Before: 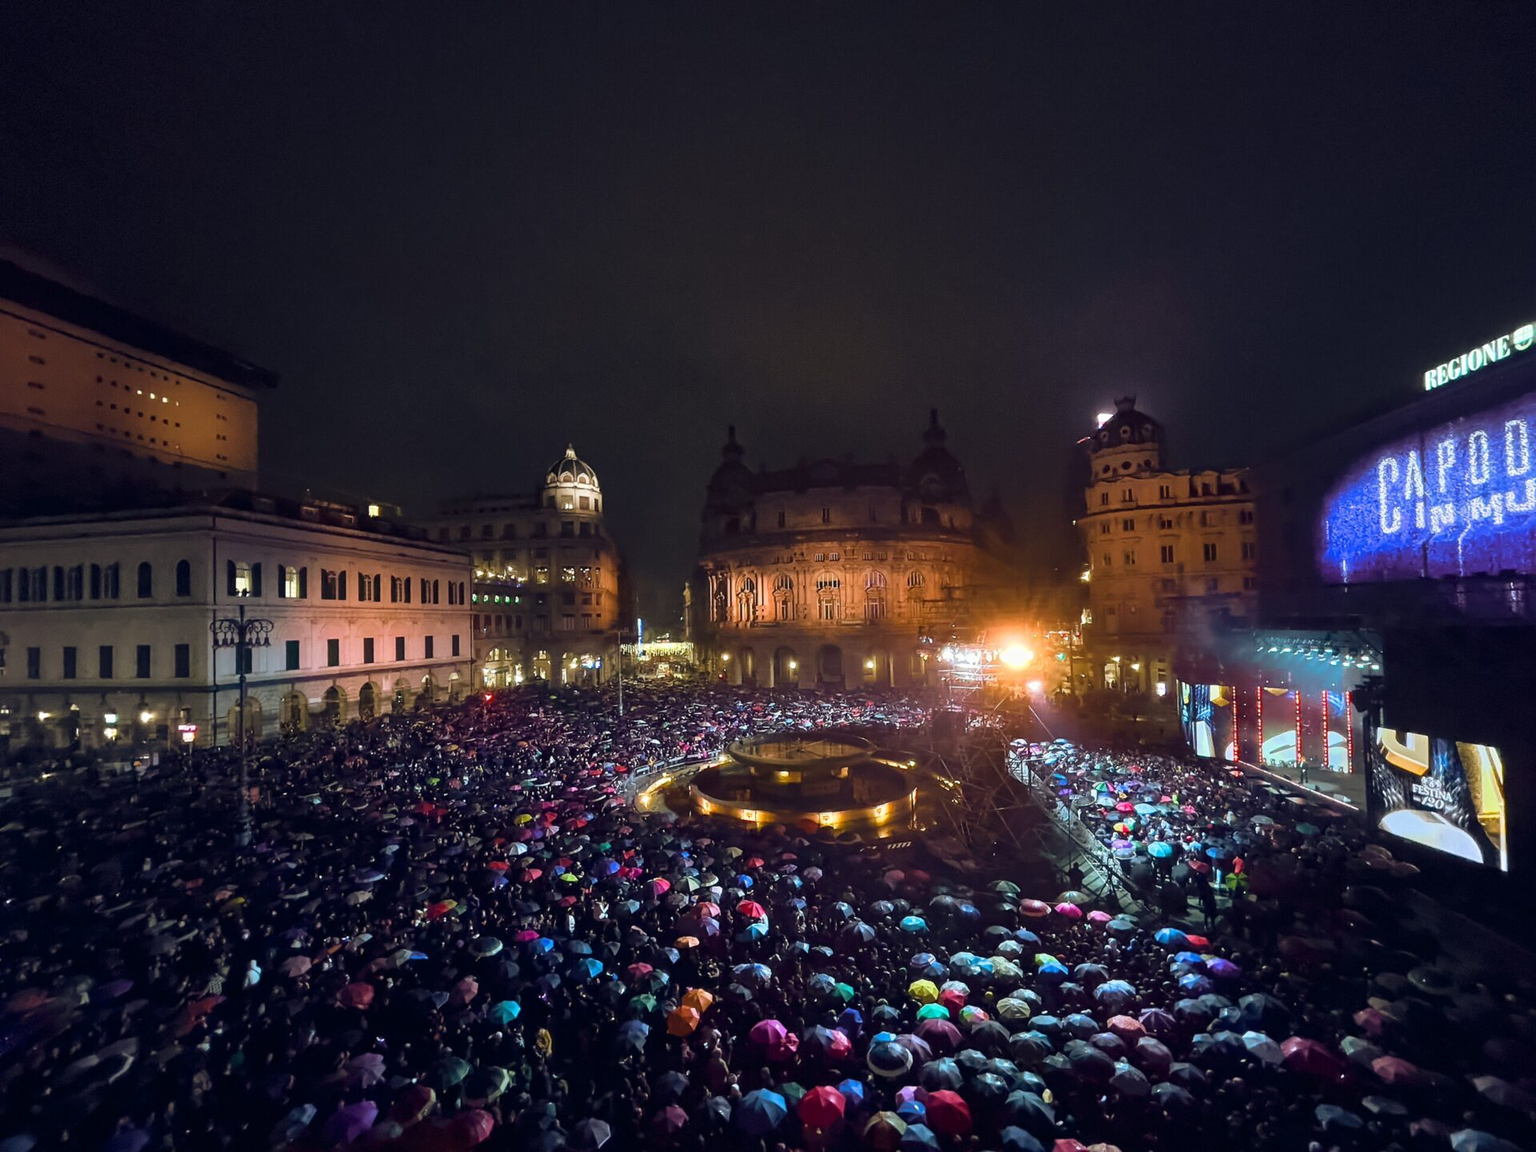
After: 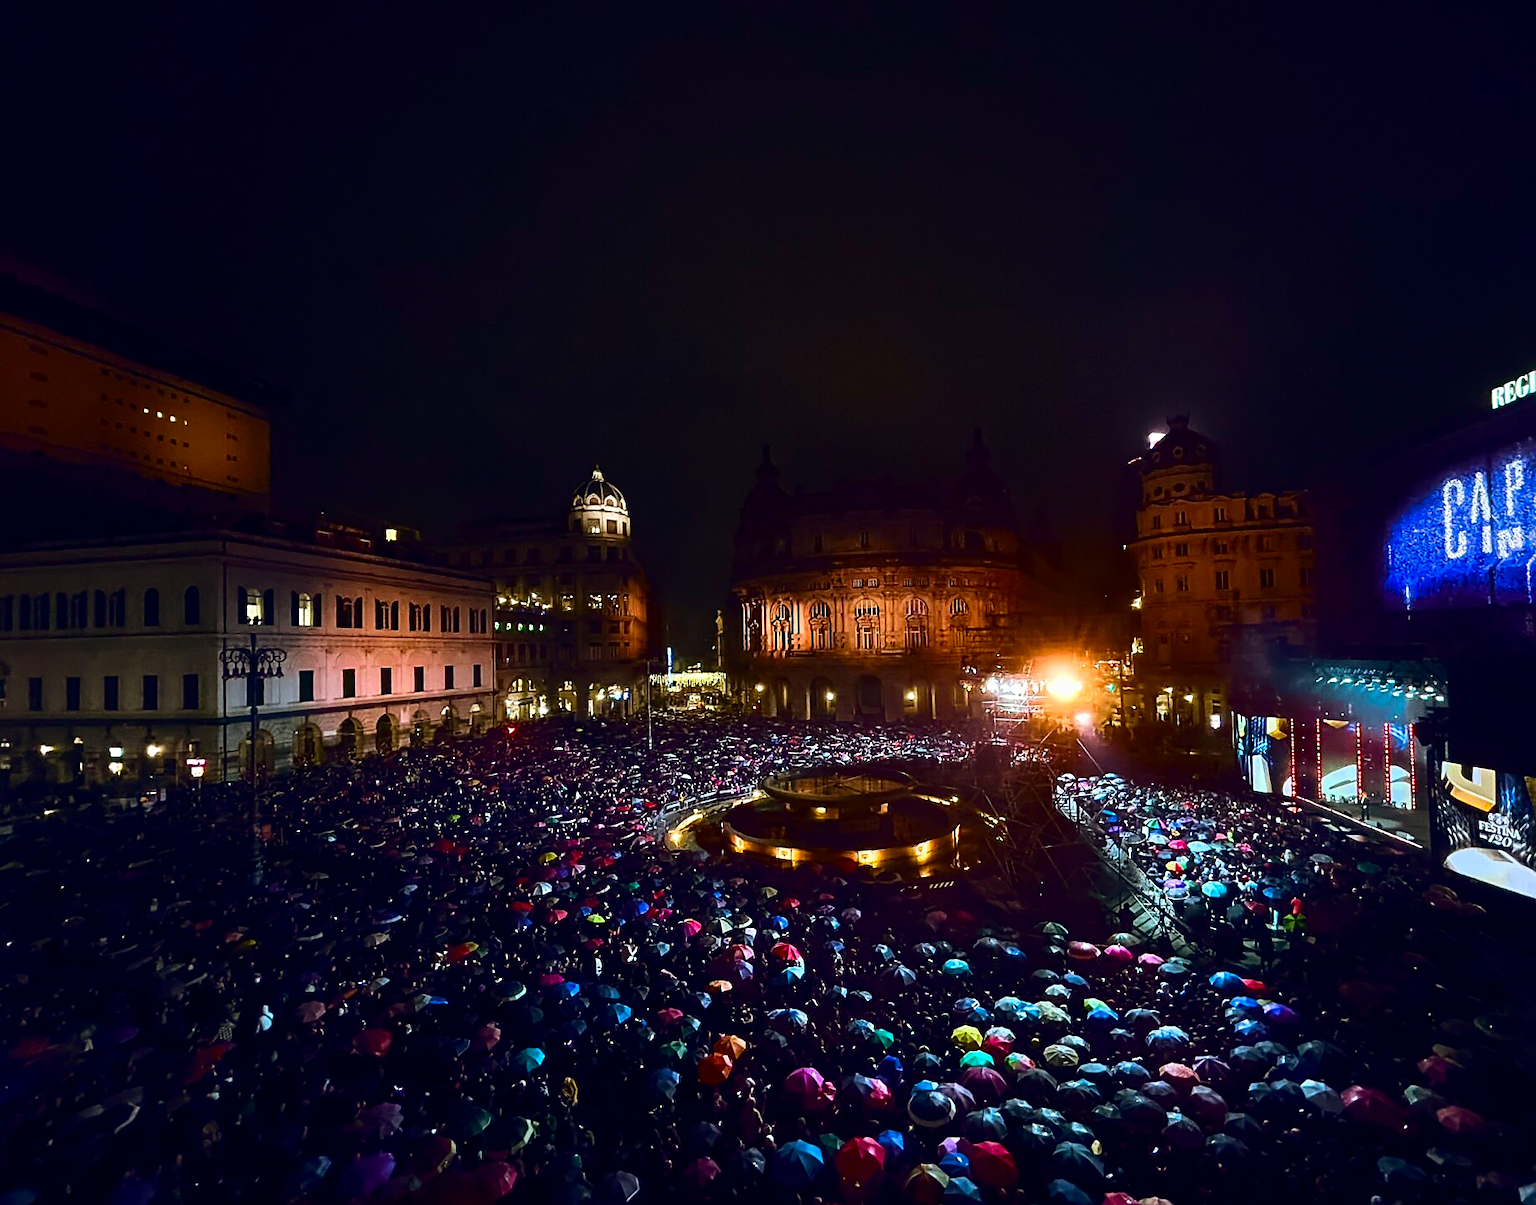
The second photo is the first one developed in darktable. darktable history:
sharpen: on, module defaults
contrast brightness saturation: contrast 0.217, brightness -0.188, saturation 0.237
crop: right 4.449%, bottom 0.047%
